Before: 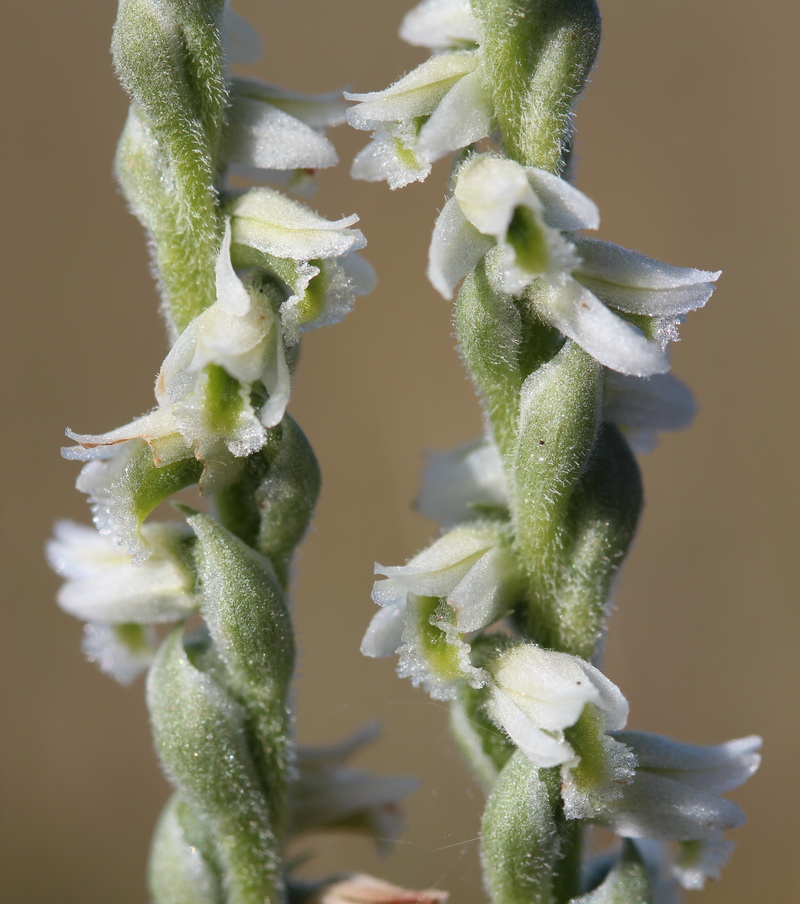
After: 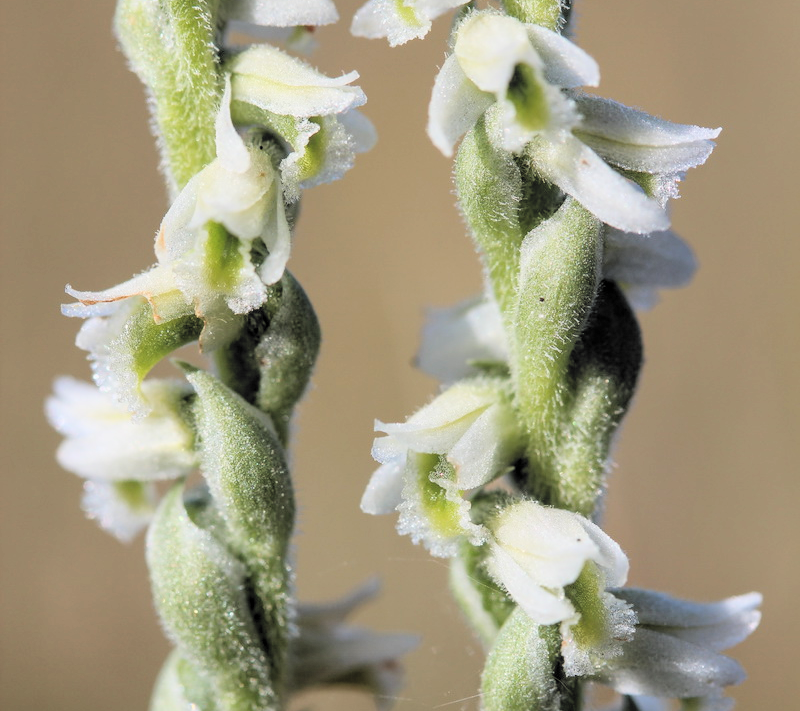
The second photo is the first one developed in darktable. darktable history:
contrast brightness saturation: contrast 0.105, brightness 0.298, saturation 0.137
filmic rgb: black relative exposure -5.12 EV, white relative exposure 3.96 EV, hardness 2.89, contrast 1.099, highlights saturation mix -20.82%, color science v6 (2022)
local contrast: detail 130%
crop and rotate: top 15.823%, bottom 5.421%
